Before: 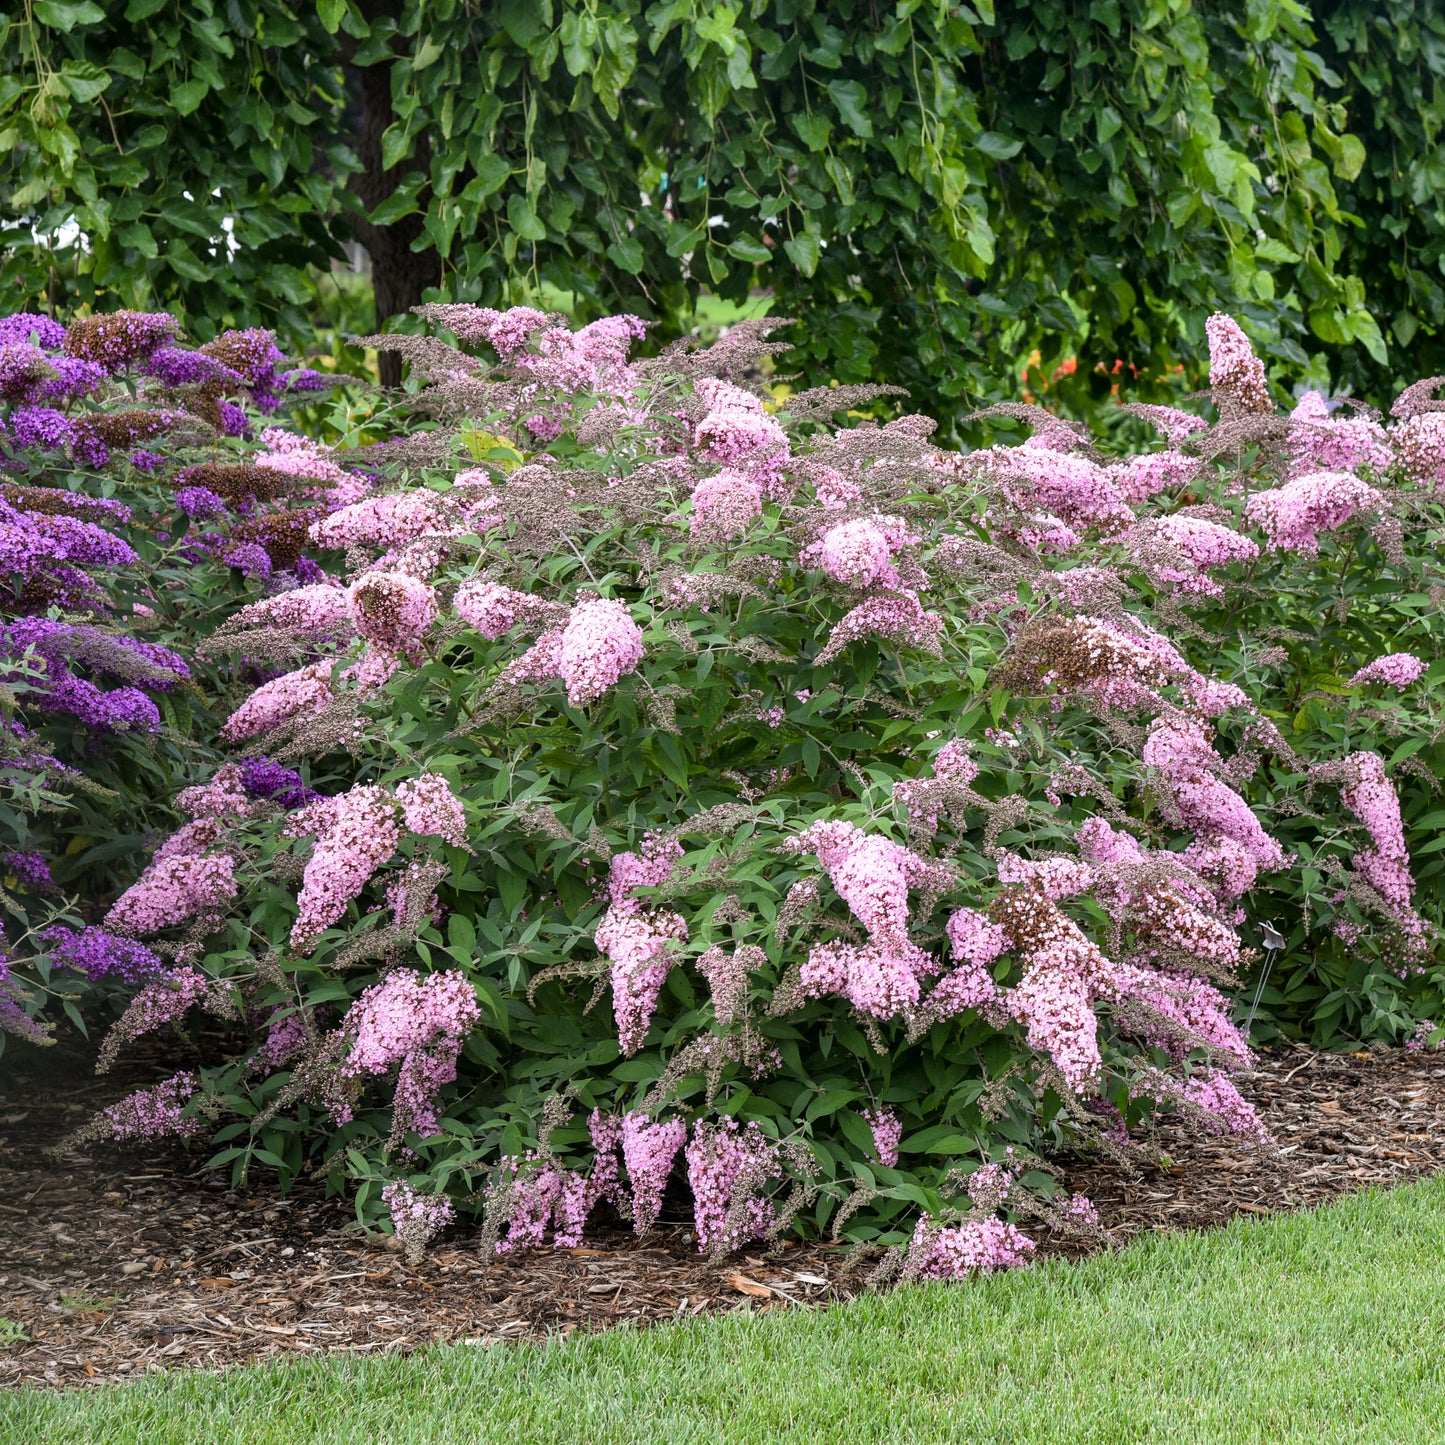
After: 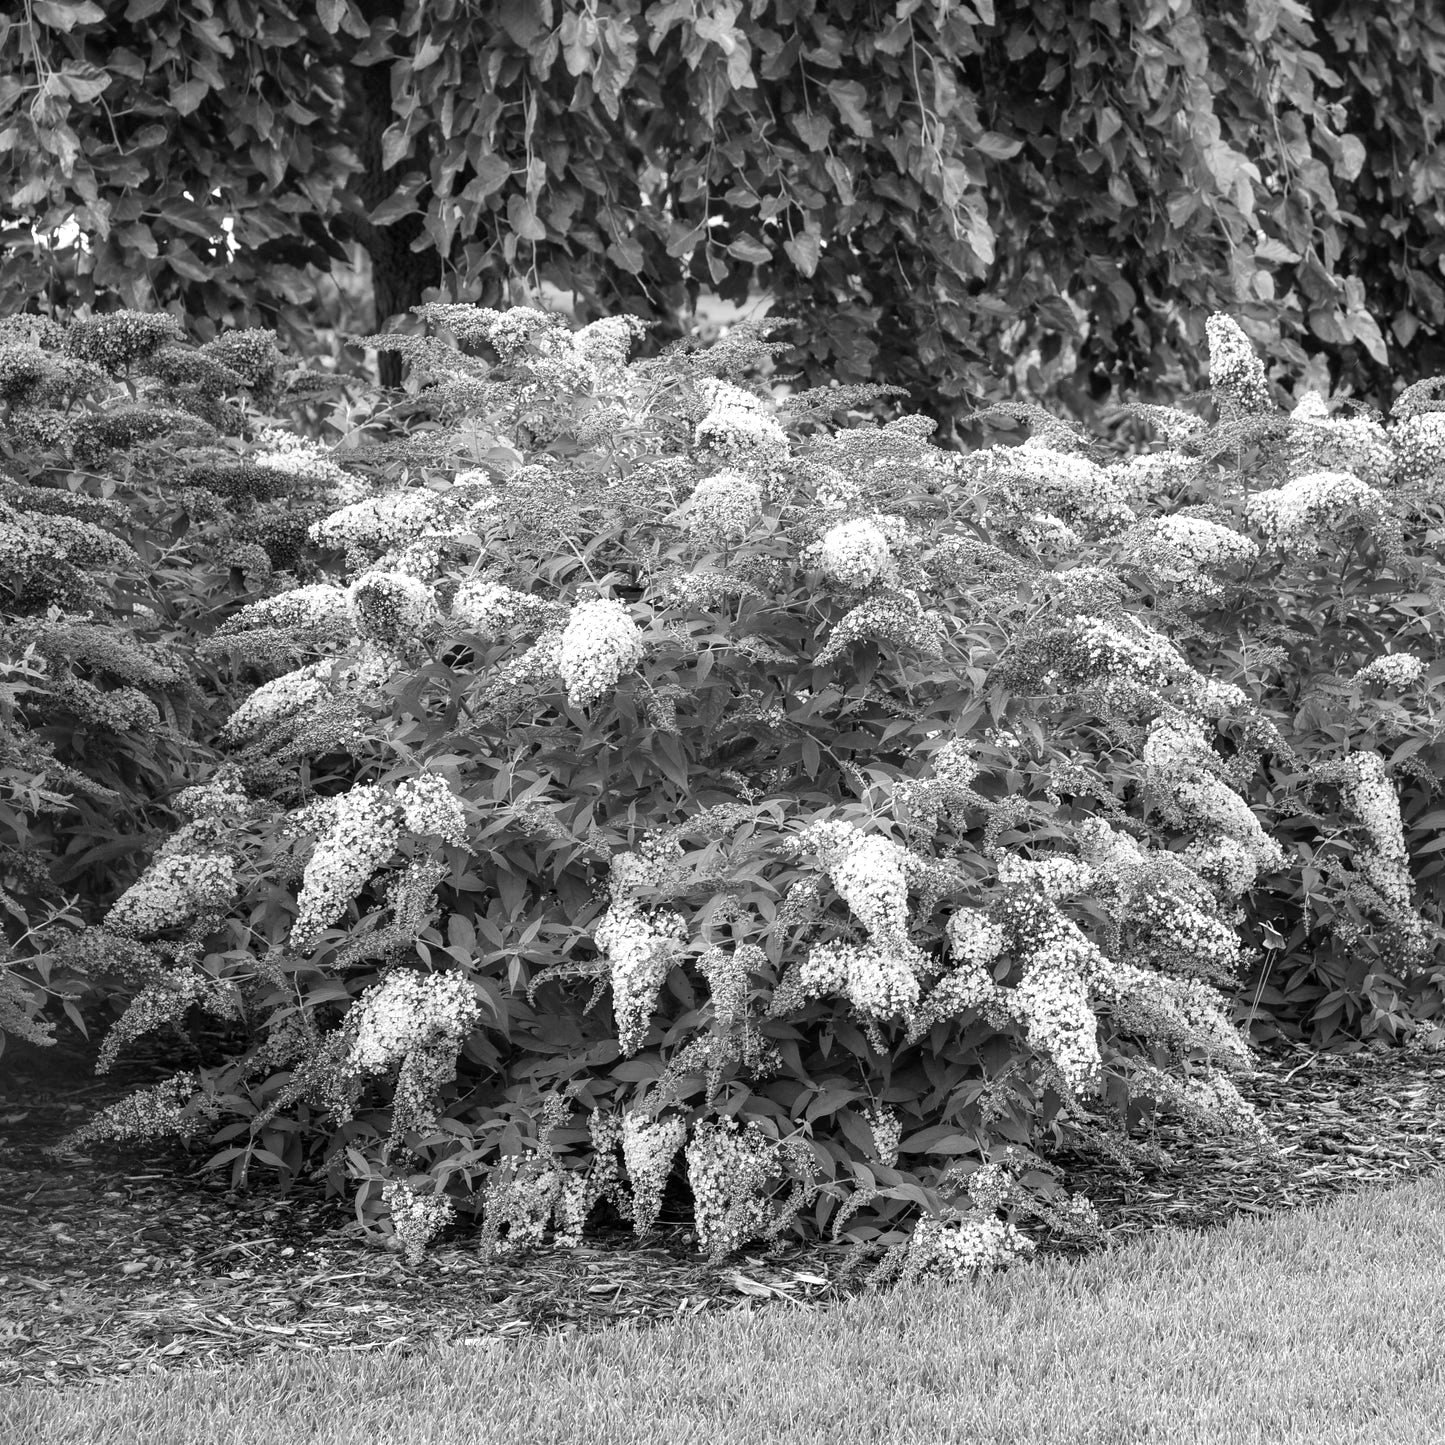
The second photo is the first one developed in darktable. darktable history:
exposure: exposure 0.3 EV, compensate highlight preservation false
monochrome: on, module defaults
